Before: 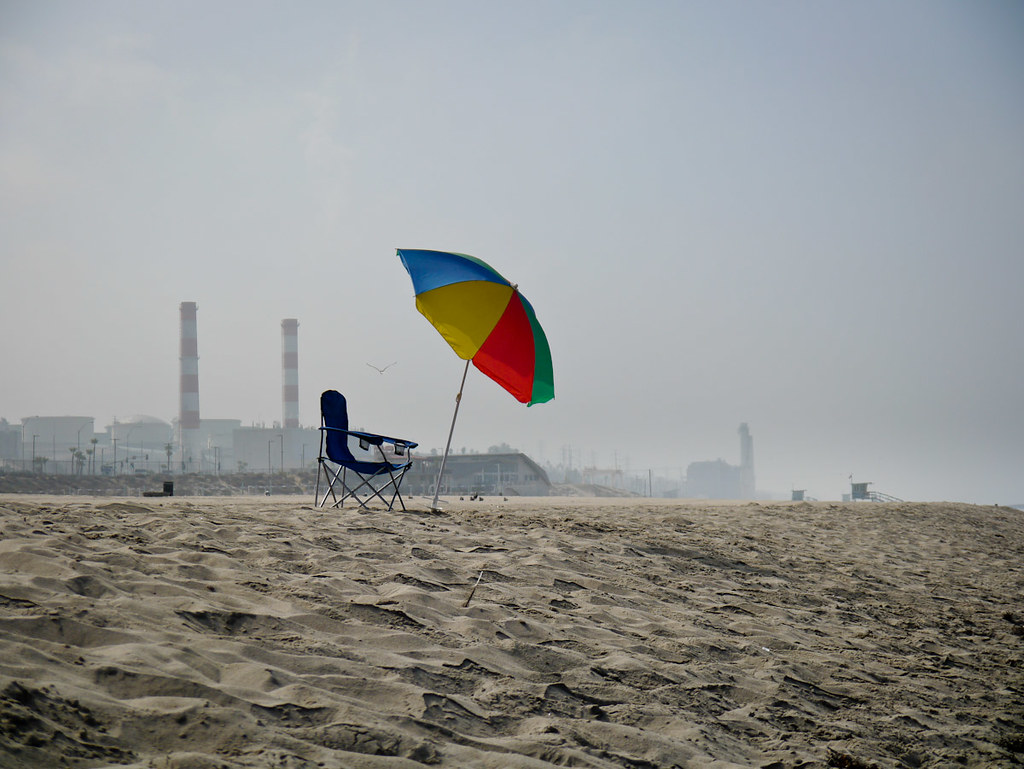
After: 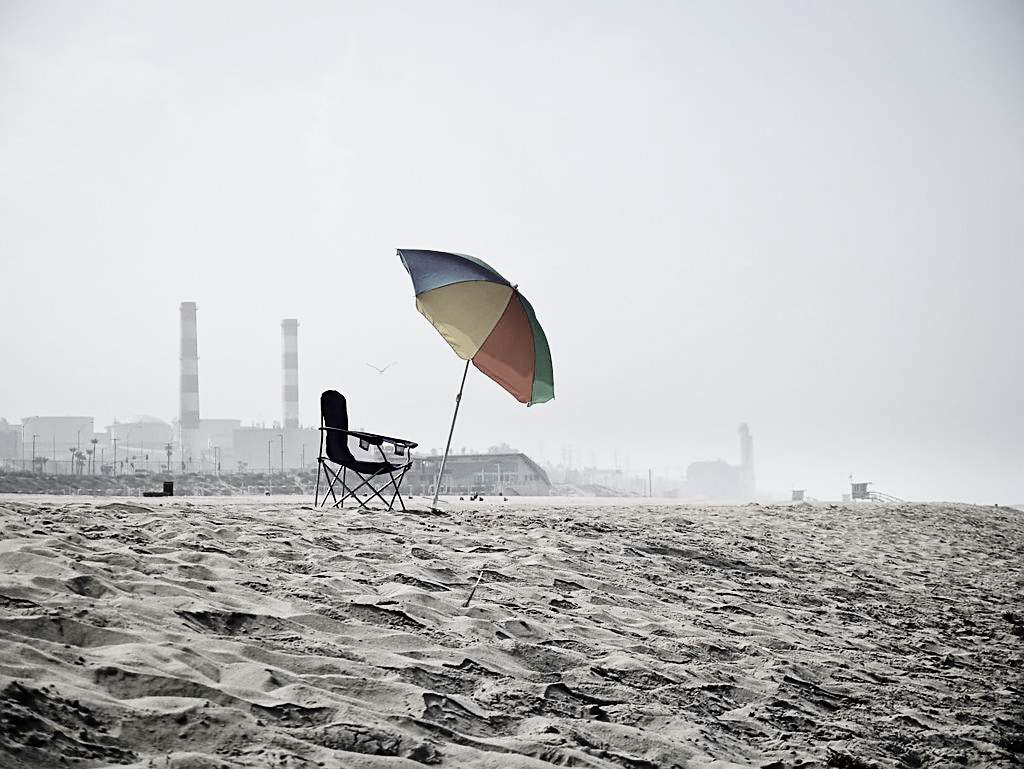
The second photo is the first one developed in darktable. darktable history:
color correction: saturation 0.2
sharpen: on, module defaults
tone curve: curves: ch0 [(0, 0) (0.389, 0.458) (0.745, 0.82) (0.849, 0.917) (0.919, 0.969) (1, 1)]; ch1 [(0, 0) (0.437, 0.404) (0.5, 0.5) (0.529, 0.55) (0.58, 0.6) (0.616, 0.649) (1, 1)]; ch2 [(0, 0) (0.442, 0.428) (0.5, 0.5) (0.525, 0.543) (0.585, 0.62) (1, 1)], color space Lab, independent channels, preserve colors none
white balance: red 0.974, blue 1.044
base curve: curves: ch0 [(0, 0) (0.036, 0.025) (0.121, 0.166) (0.206, 0.329) (0.605, 0.79) (1, 1)], preserve colors none
